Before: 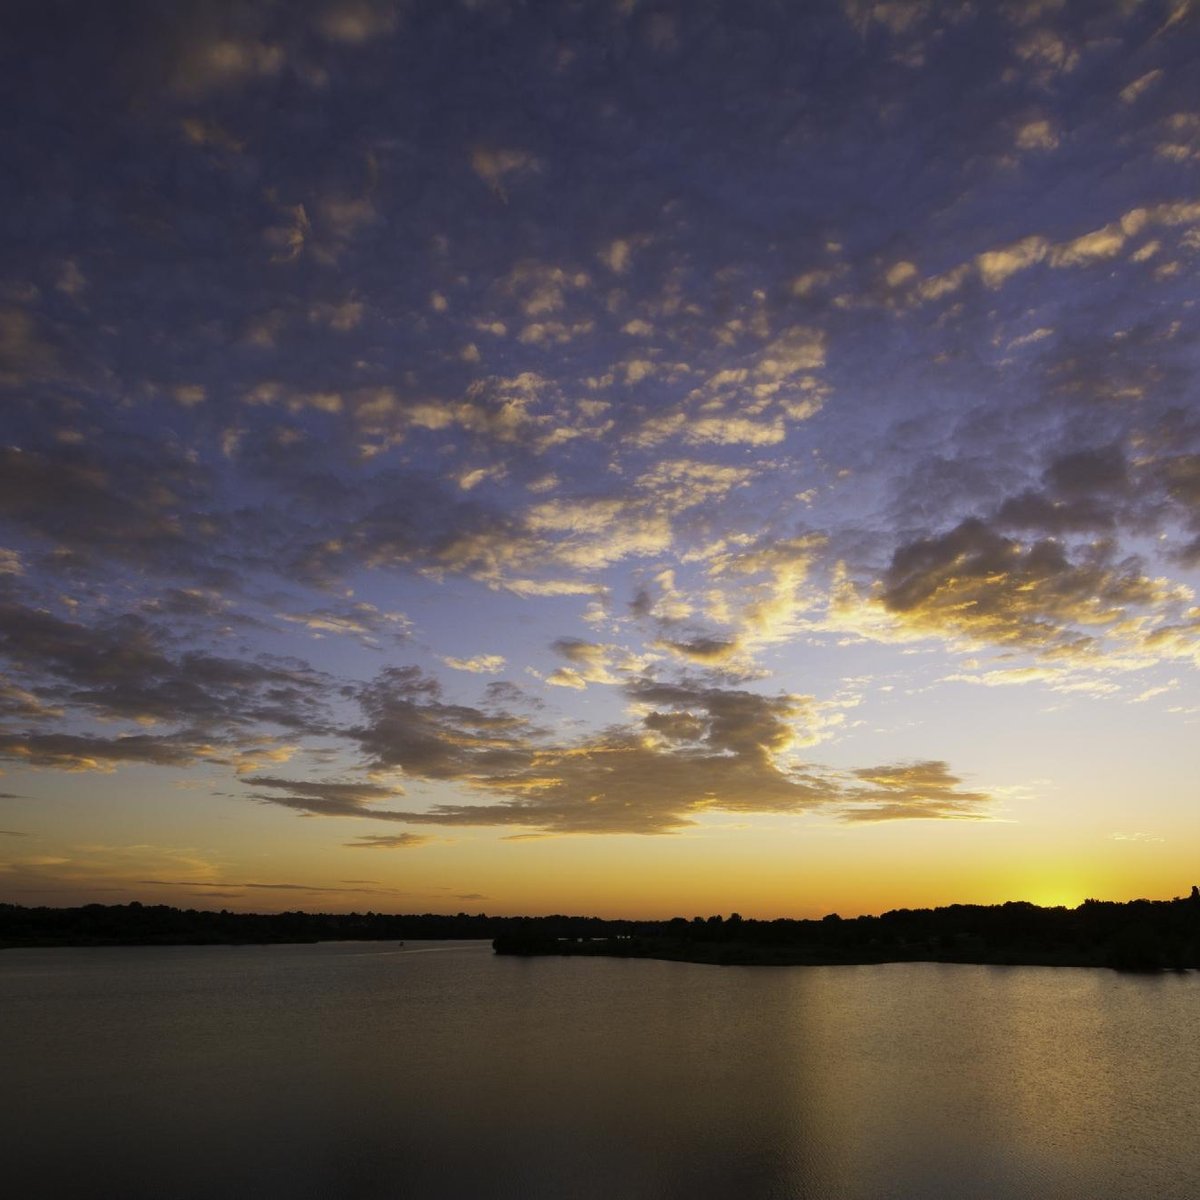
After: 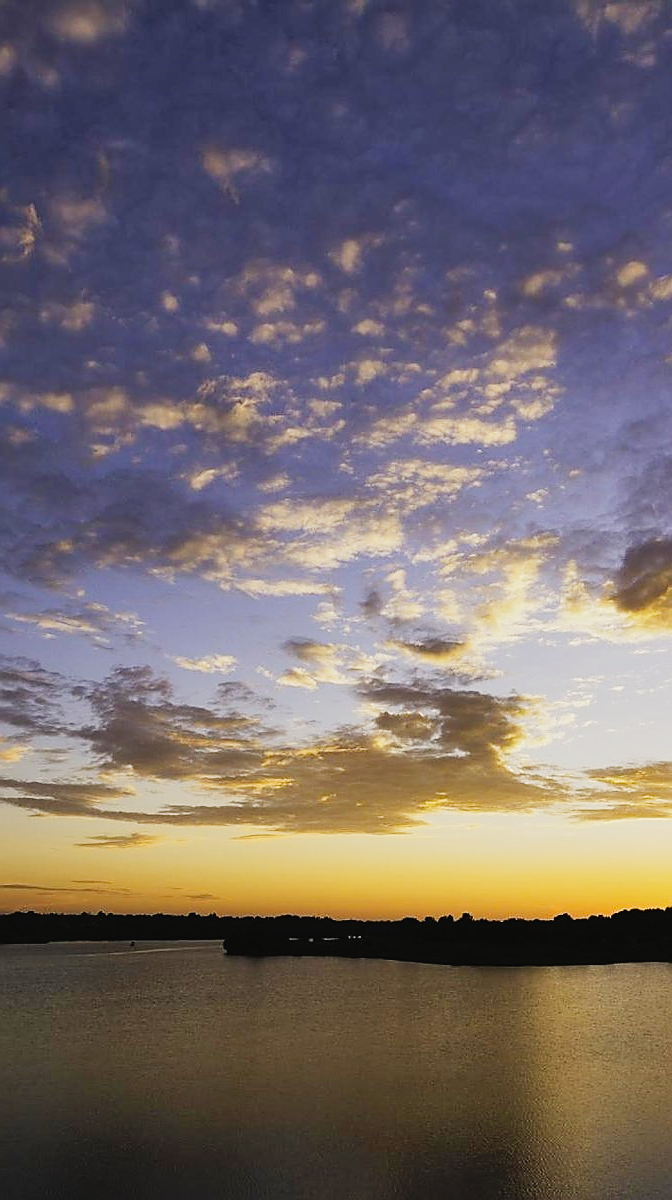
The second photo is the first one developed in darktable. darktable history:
shadows and highlights: low approximation 0.01, soften with gaussian
tone curve: curves: ch0 [(0, 0.023) (0.113, 0.081) (0.204, 0.197) (0.498, 0.608) (0.709, 0.819) (0.984, 0.961)]; ch1 [(0, 0) (0.172, 0.123) (0.317, 0.272) (0.414, 0.382) (0.476, 0.479) (0.505, 0.501) (0.528, 0.54) (0.618, 0.647) (0.709, 0.764) (1, 1)]; ch2 [(0, 0) (0.411, 0.424) (0.492, 0.502) (0.521, 0.521) (0.55, 0.576) (0.686, 0.638) (1, 1)], preserve colors none
crop and rotate: left 22.451%, right 21.516%
sharpen: radius 1.352, amount 1.25, threshold 0.605
